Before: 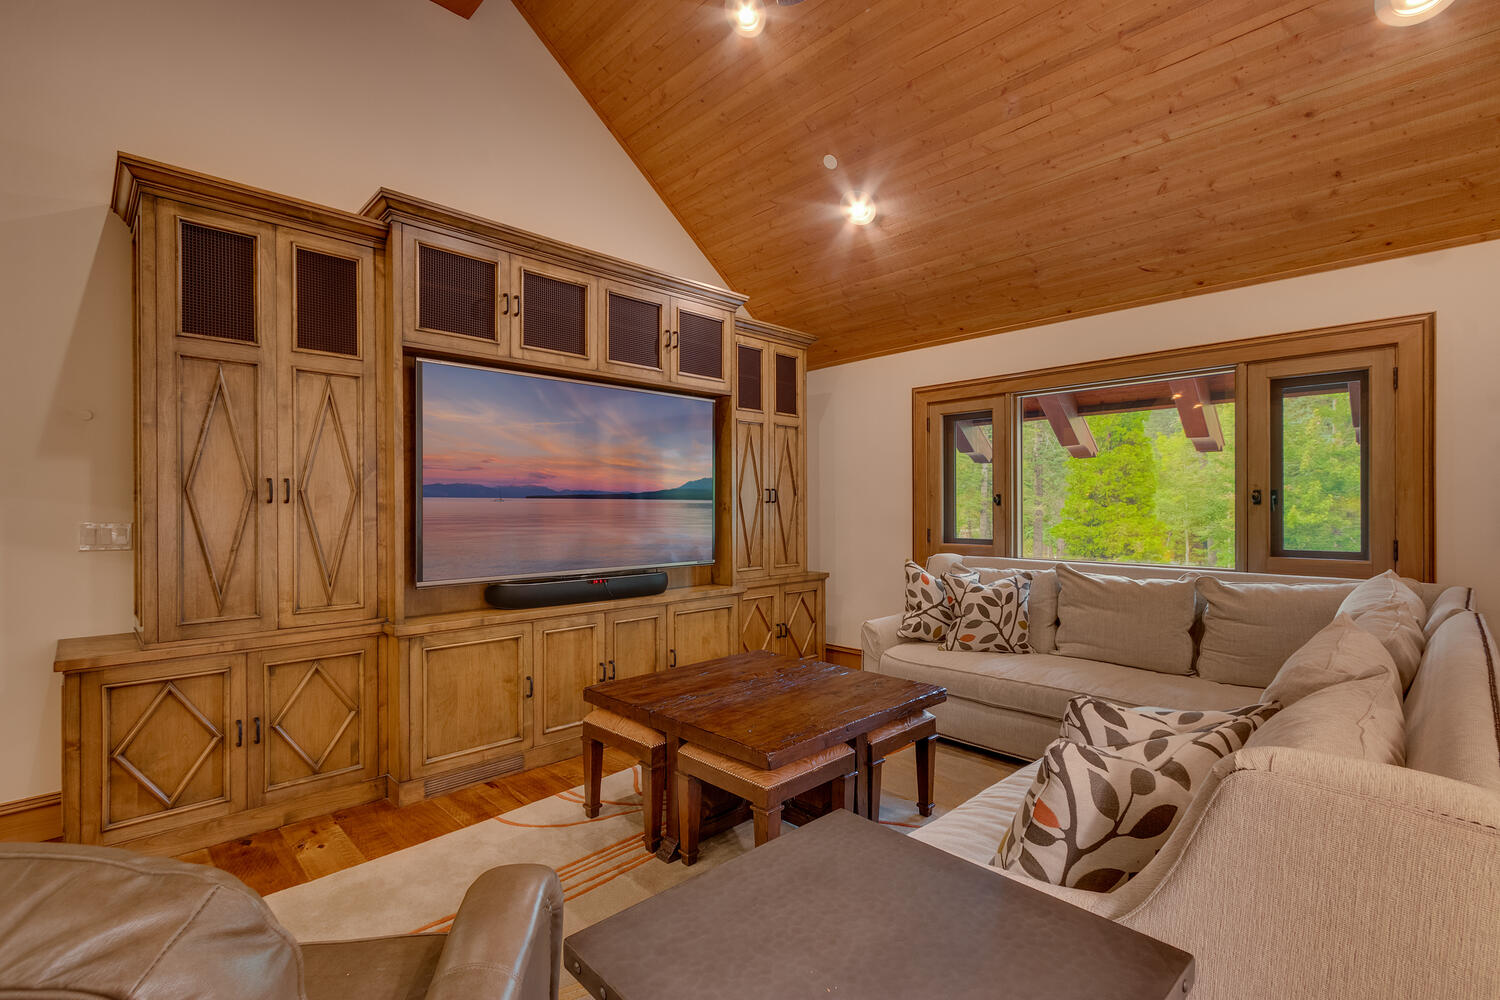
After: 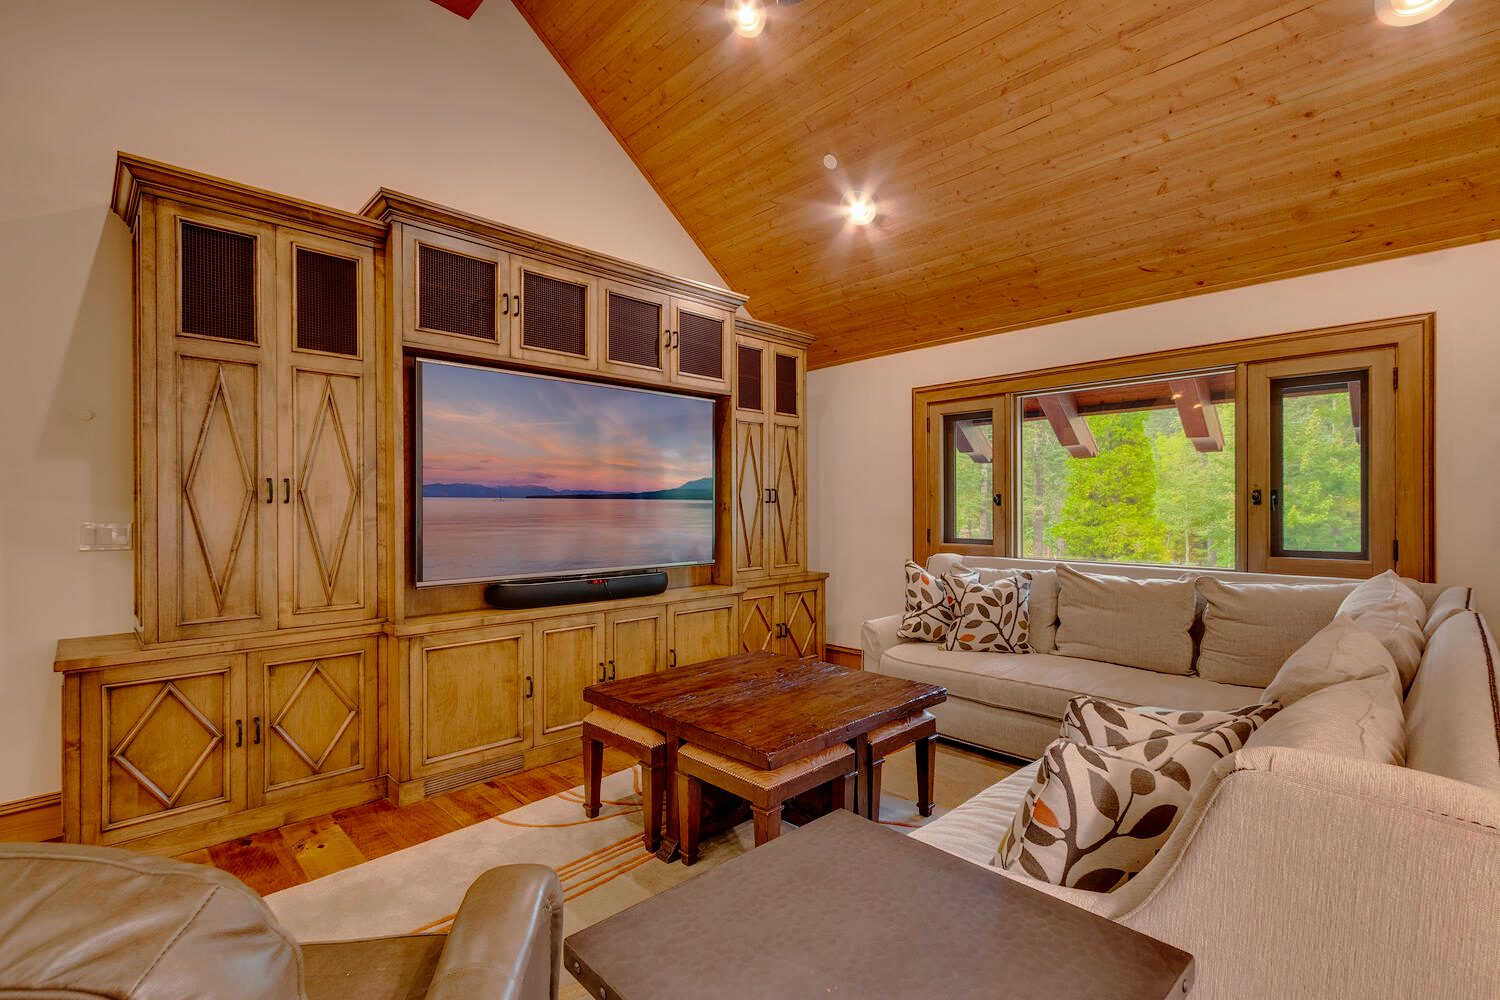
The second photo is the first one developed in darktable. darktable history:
tone curve: curves: ch0 [(0.024, 0) (0.075, 0.034) (0.145, 0.098) (0.257, 0.259) (0.408, 0.45) (0.611, 0.64) (0.81, 0.857) (1, 1)]; ch1 [(0, 0) (0.287, 0.198) (0.501, 0.506) (0.56, 0.57) (0.712, 0.777) (0.976, 0.992)]; ch2 [(0, 0) (0.5, 0.5) (0.523, 0.552) (0.59, 0.603) (0.681, 0.754) (1, 1)], preserve colors none
